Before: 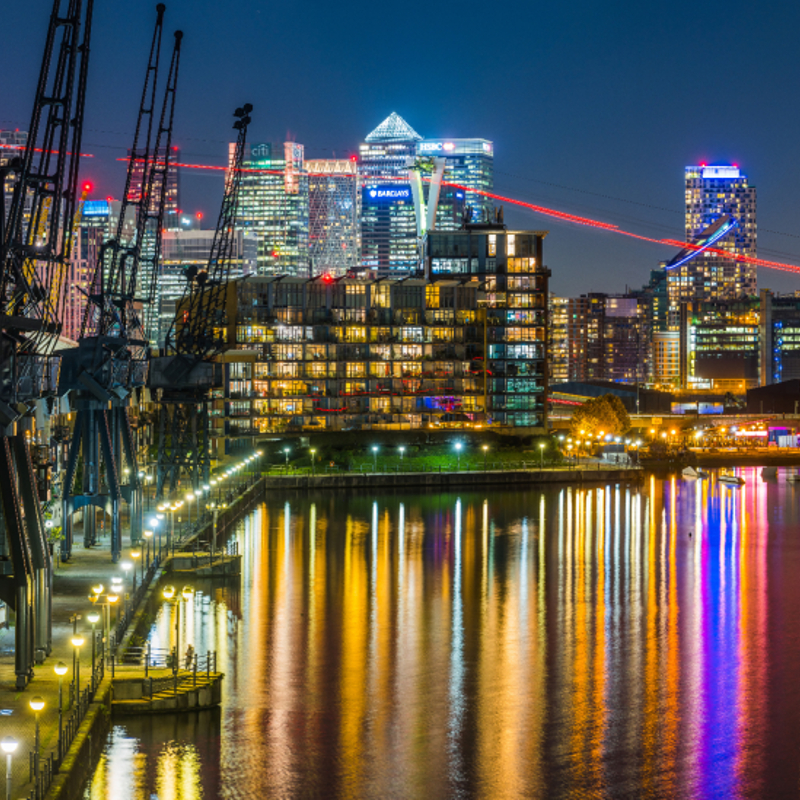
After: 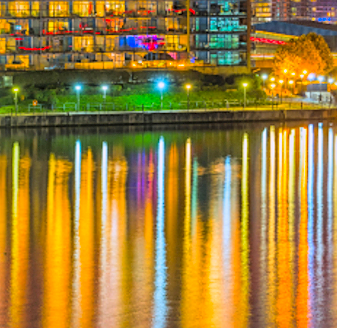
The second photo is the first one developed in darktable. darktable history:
contrast brightness saturation: contrast 0.07, brightness 0.18, saturation 0.4
exposure: exposure 0.766 EV, compensate highlight preservation false
global tonemap: drago (1, 100), detail 1
crop: left 37.221%, top 45.169%, right 20.63%, bottom 13.777%
sharpen: radius 1.967
white balance: red 1.004, blue 1.096
color correction: highlights b* 3
